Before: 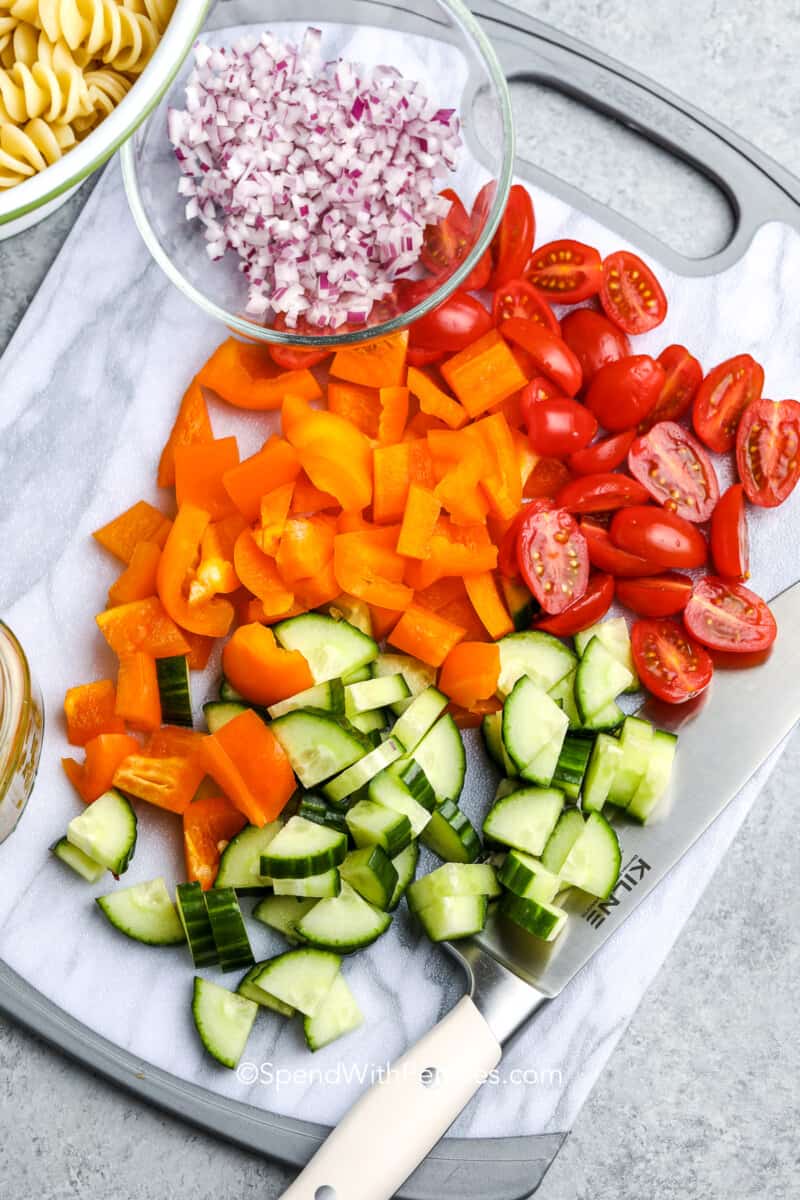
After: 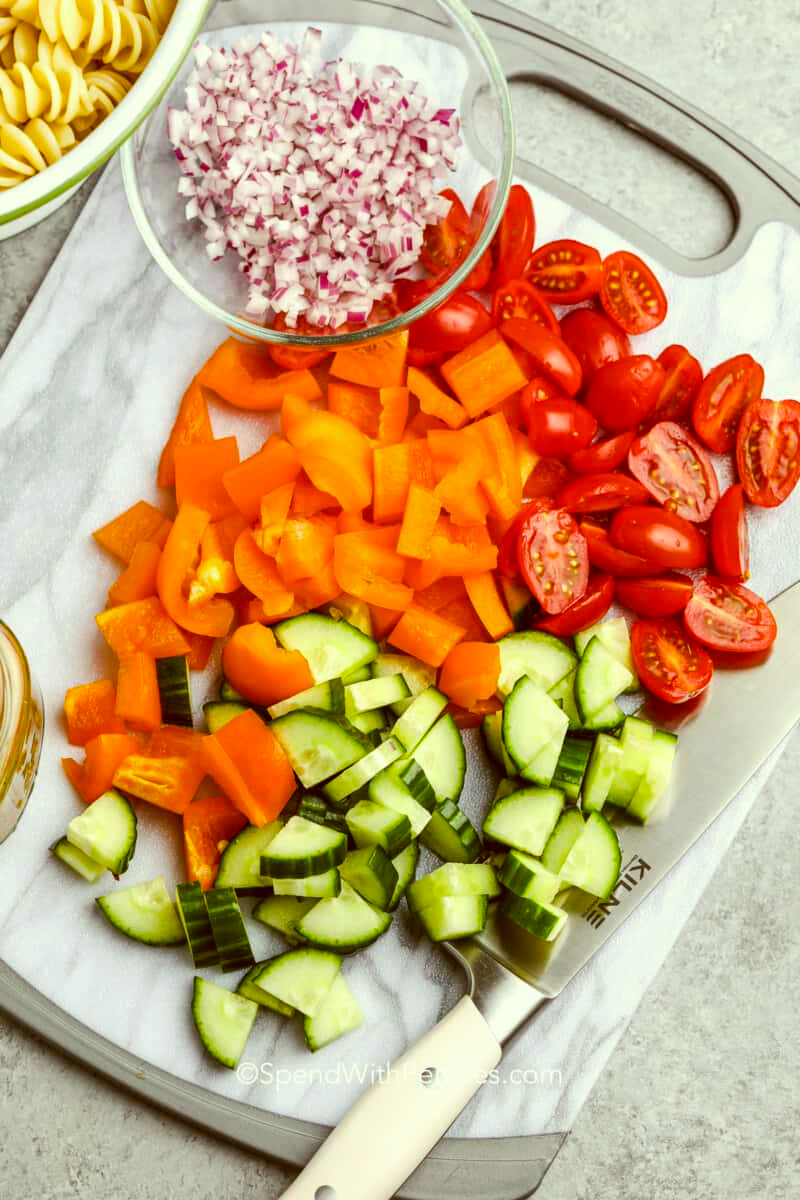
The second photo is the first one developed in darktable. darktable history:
exposure: compensate highlight preservation false
color correction: highlights a* -6.15, highlights b* 9.54, shadows a* 10.39, shadows b* 23.78
color balance rgb: linear chroma grading › global chroma 8.696%, perceptual saturation grading › global saturation 0.734%, perceptual saturation grading › mid-tones 11.418%
